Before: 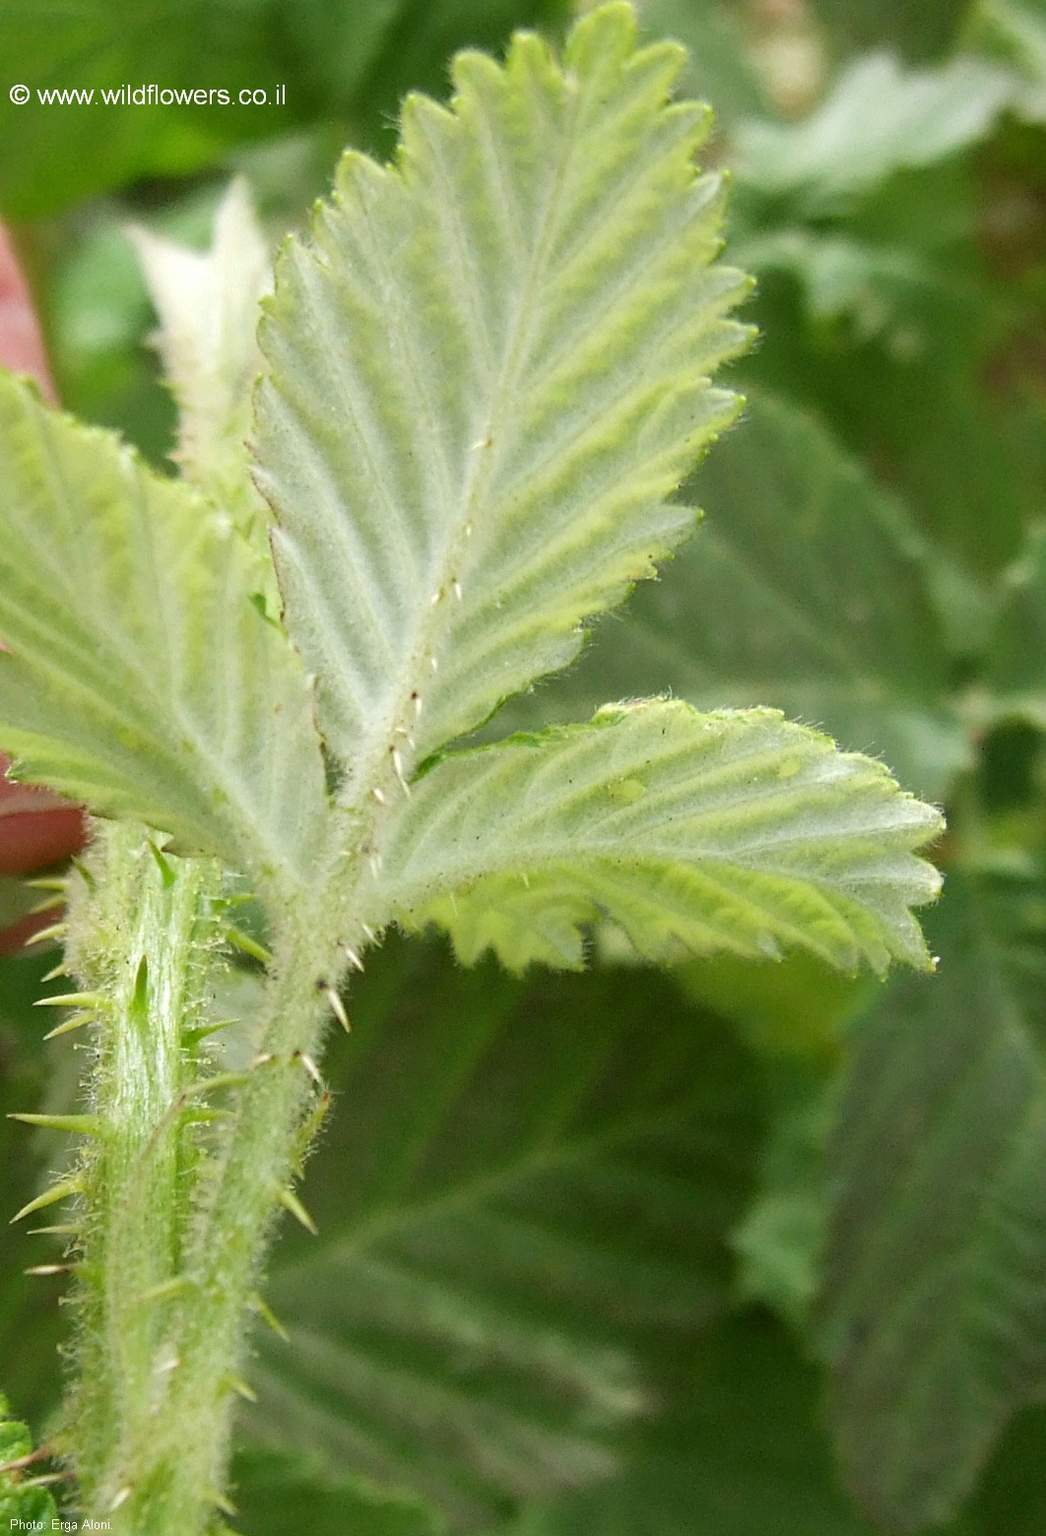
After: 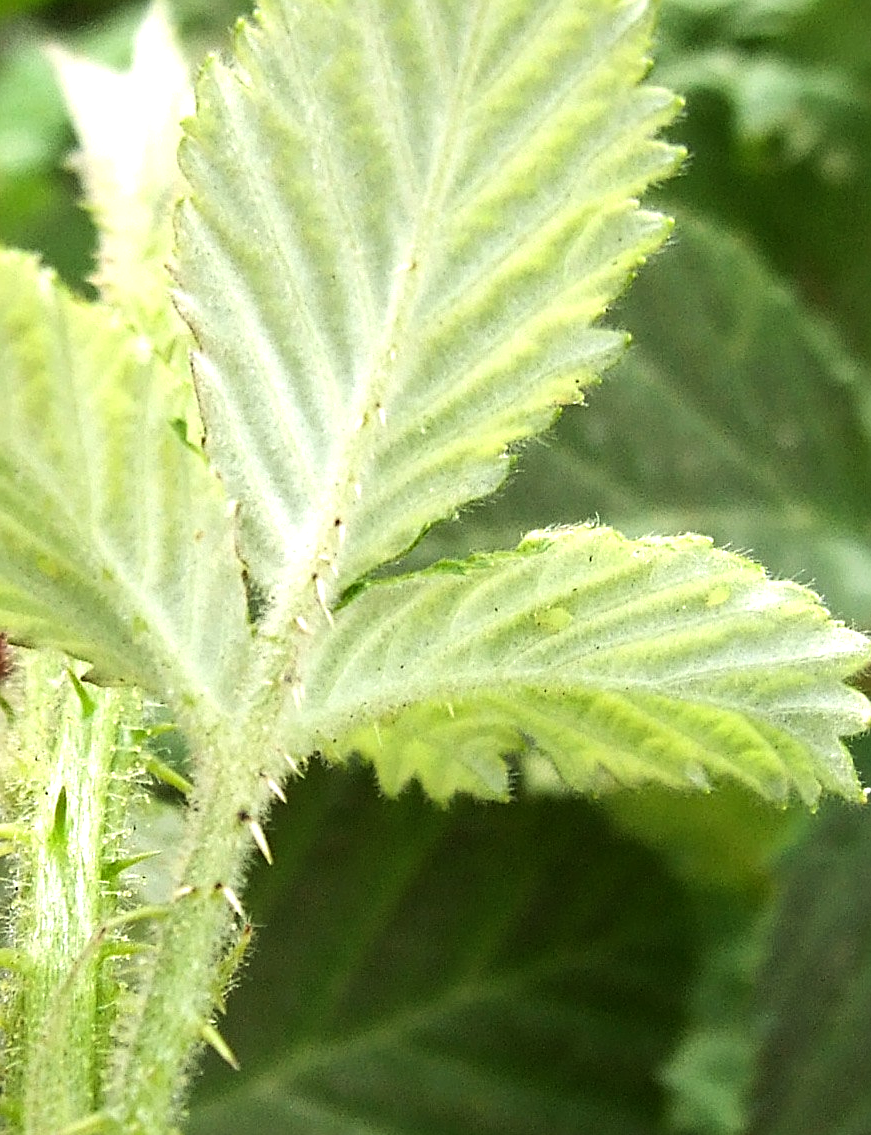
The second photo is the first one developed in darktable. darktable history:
sharpen: on, module defaults
crop: left 7.856%, top 11.836%, right 10.12%, bottom 15.387%
tone equalizer: -8 EV -0.75 EV, -7 EV -0.7 EV, -6 EV -0.6 EV, -5 EV -0.4 EV, -3 EV 0.4 EV, -2 EV 0.6 EV, -1 EV 0.7 EV, +0 EV 0.75 EV, edges refinement/feathering 500, mask exposure compensation -1.57 EV, preserve details no
